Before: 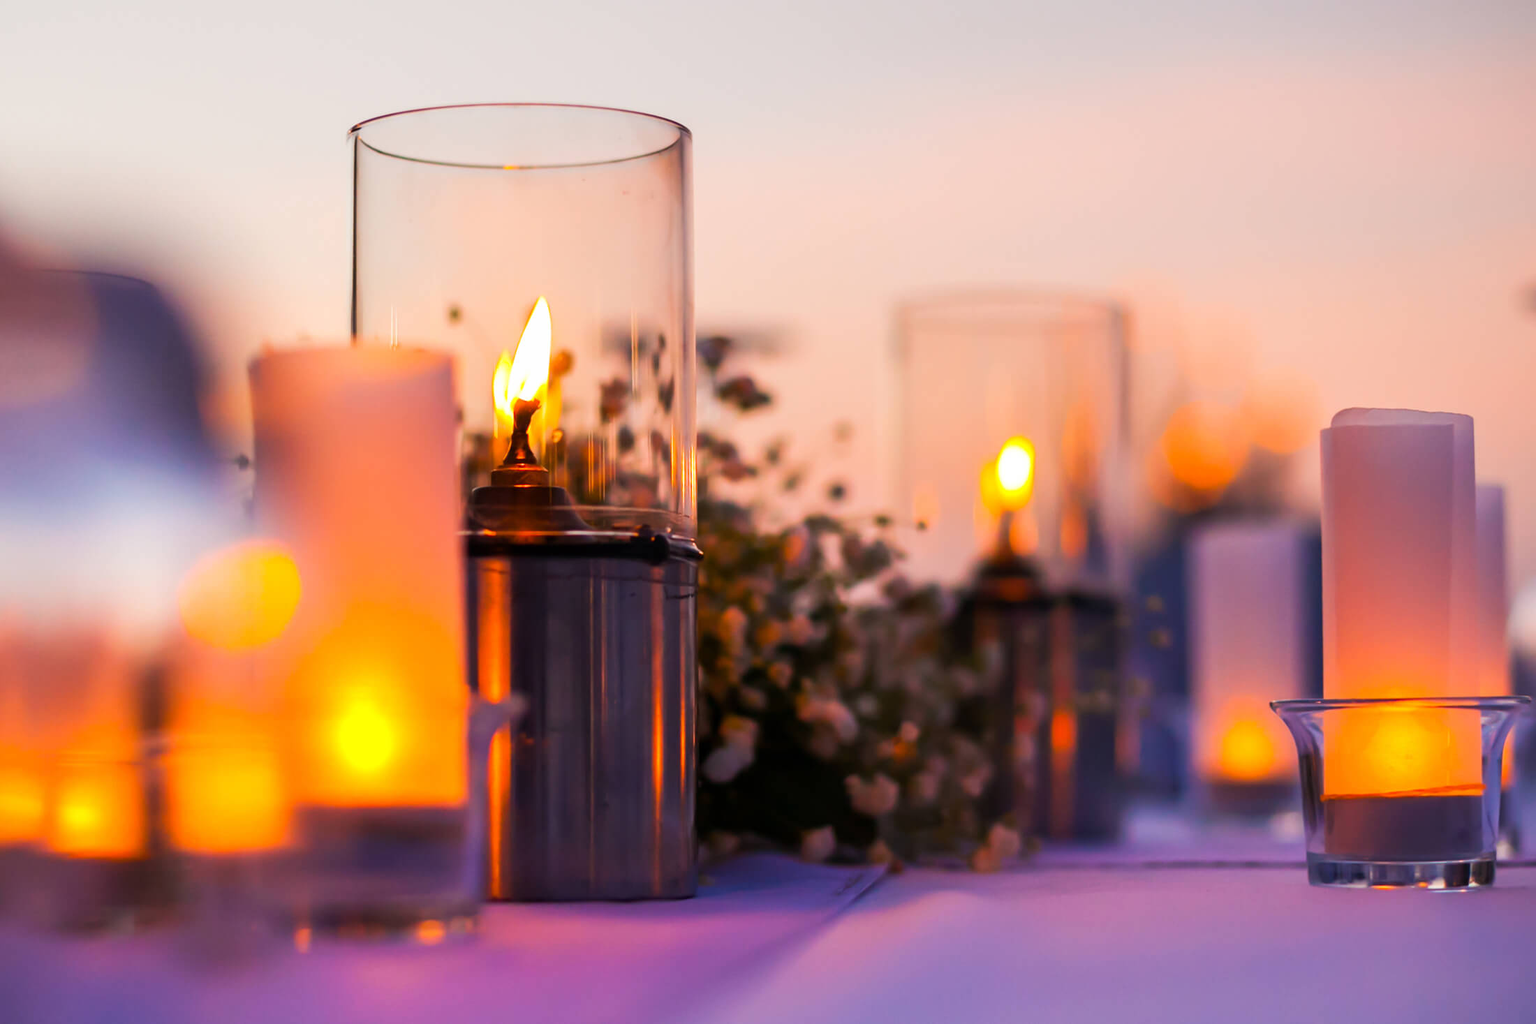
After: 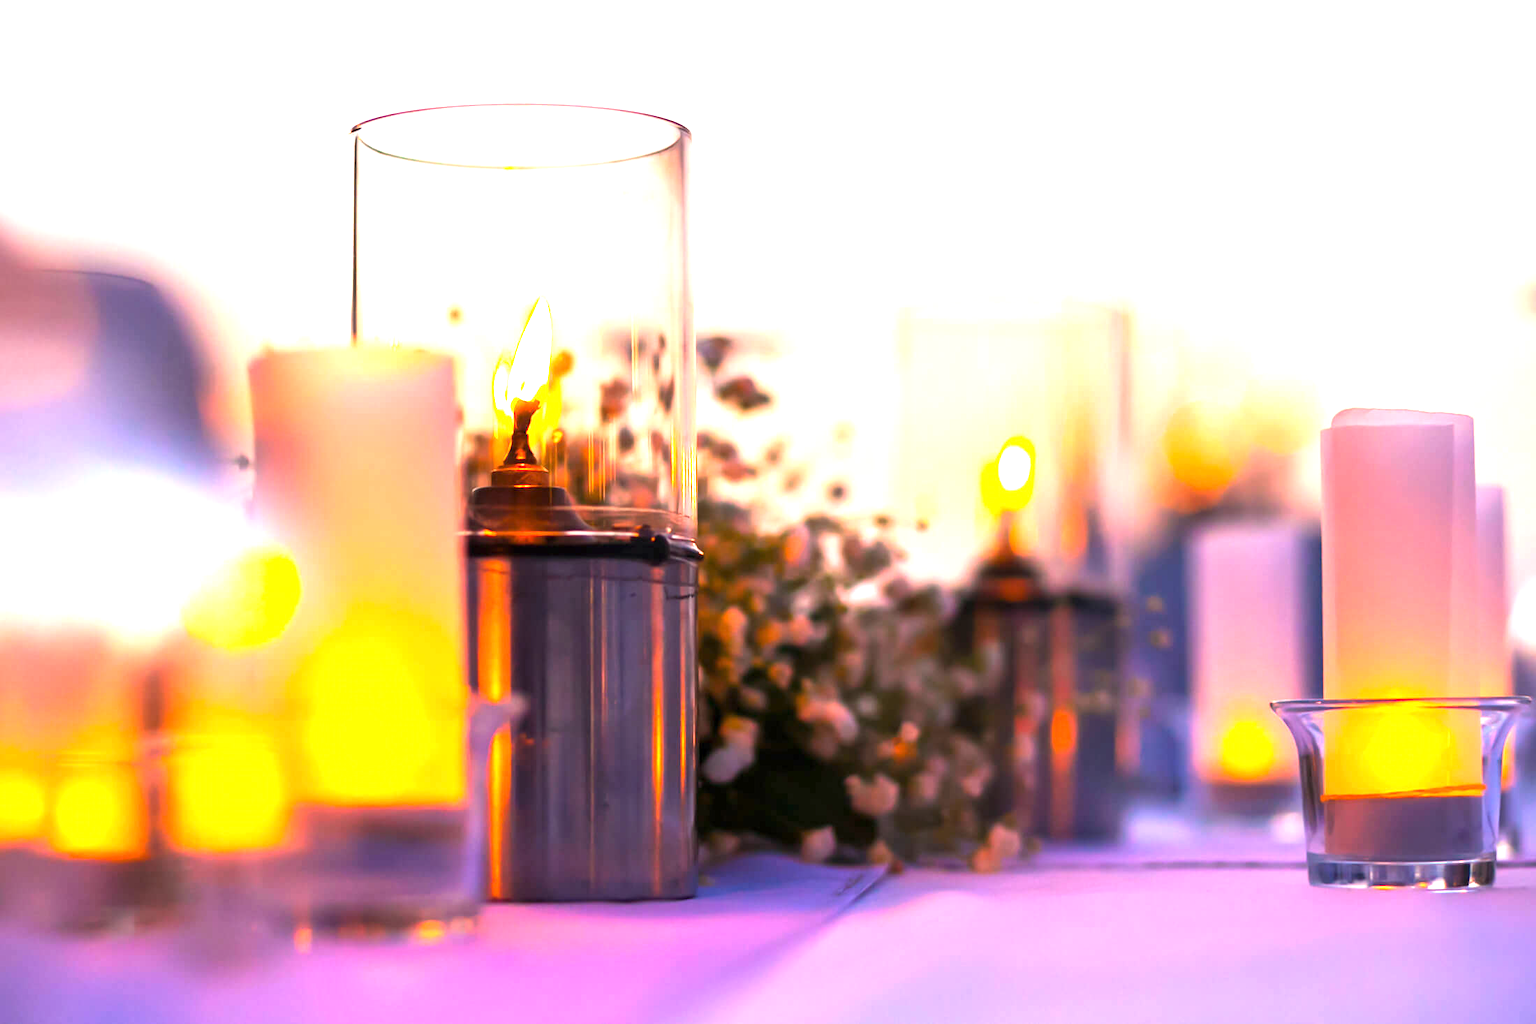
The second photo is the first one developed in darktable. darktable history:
exposure: exposure 1.483 EV, compensate highlight preservation false
